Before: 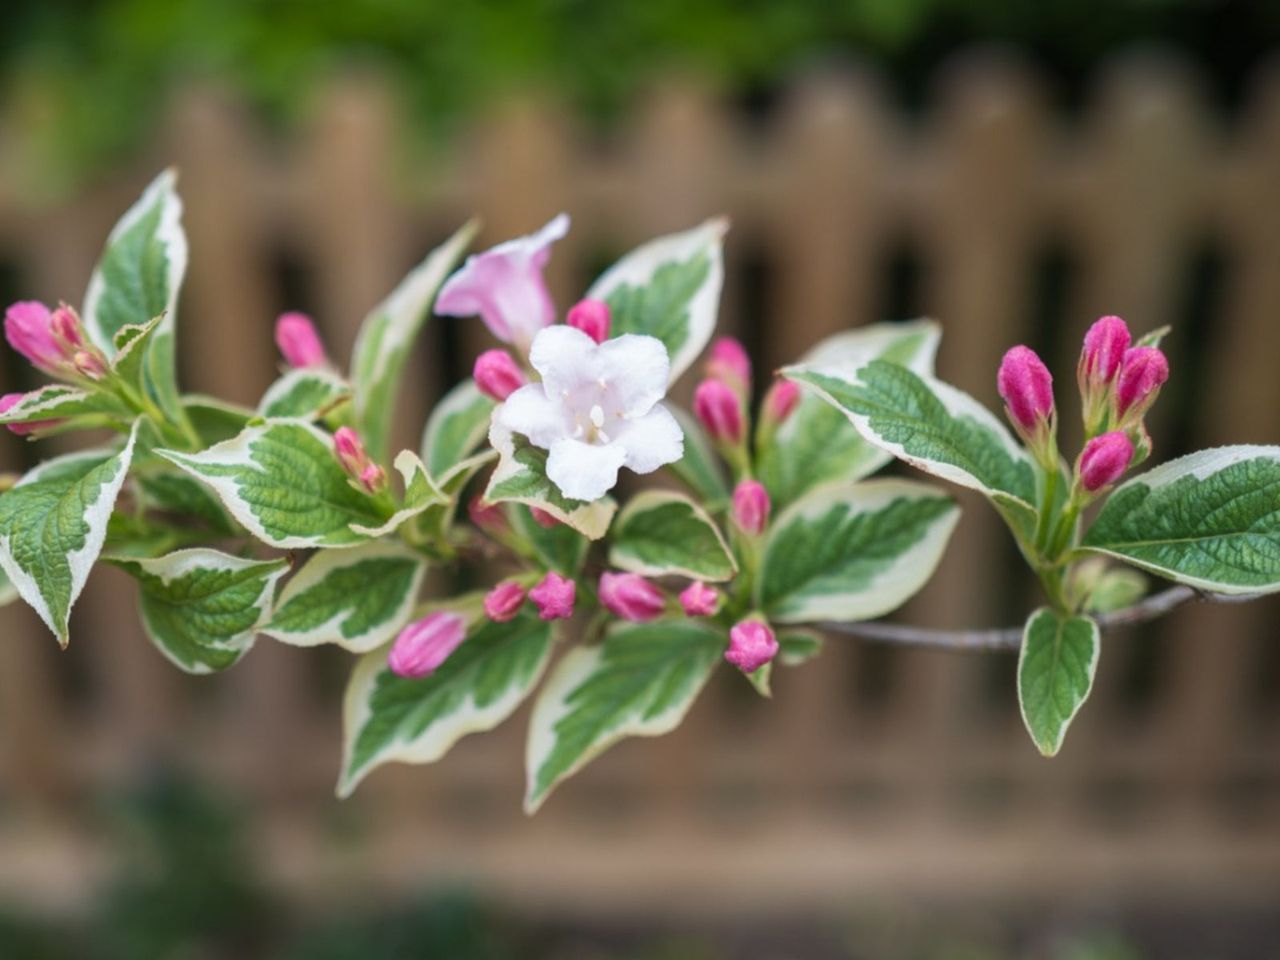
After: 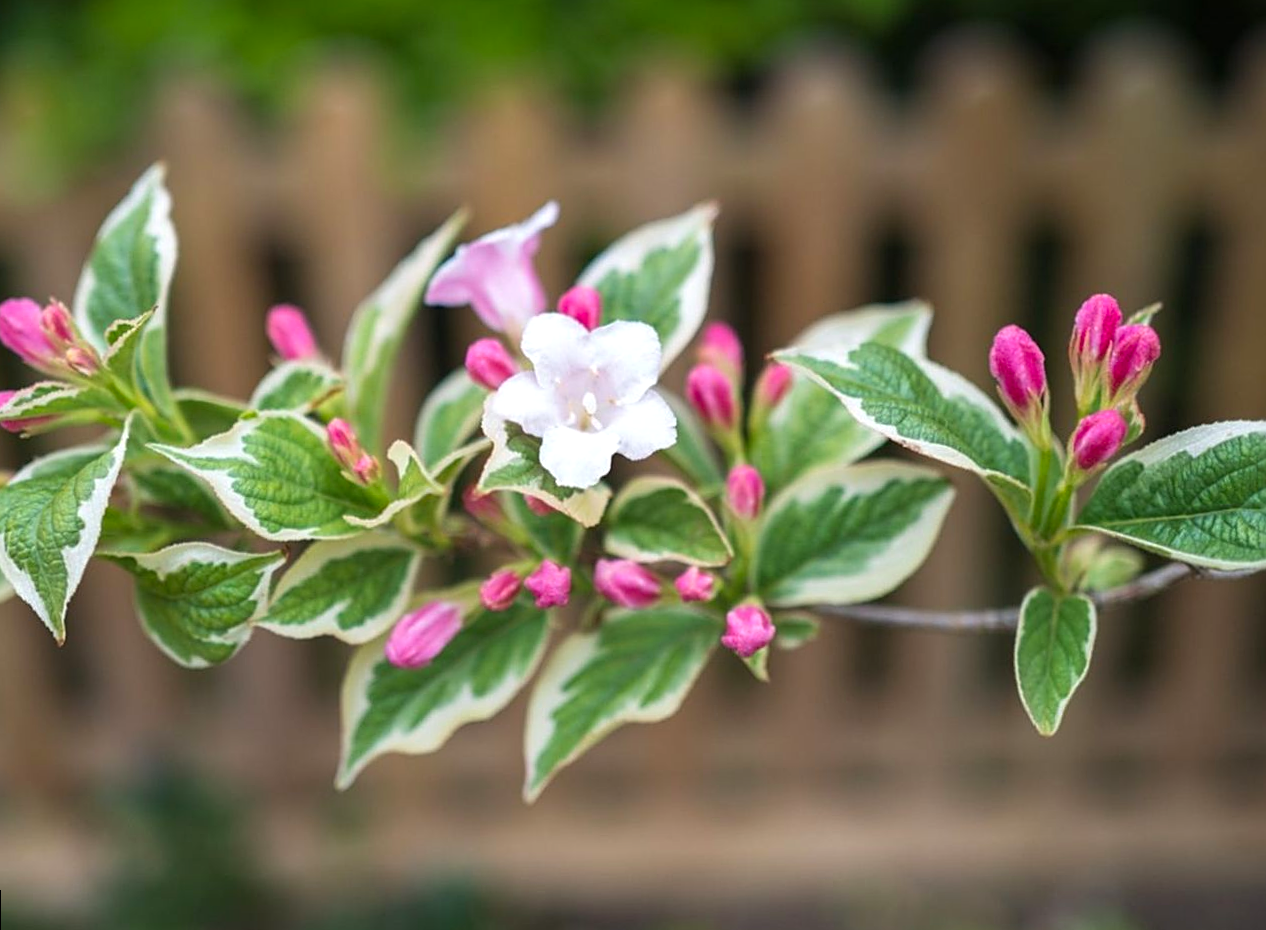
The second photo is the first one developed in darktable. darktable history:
crop: top 0.05%, bottom 0.098%
exposure: exposure 0.207 EV, compensate highlight preservation false
rotate and perspective: rotation -1°, crop left 0.011, crop right 0.989, crop top 0.025, crop bottom 0.975
color correction: saturation 1.11
sharpen: on, module defaults
